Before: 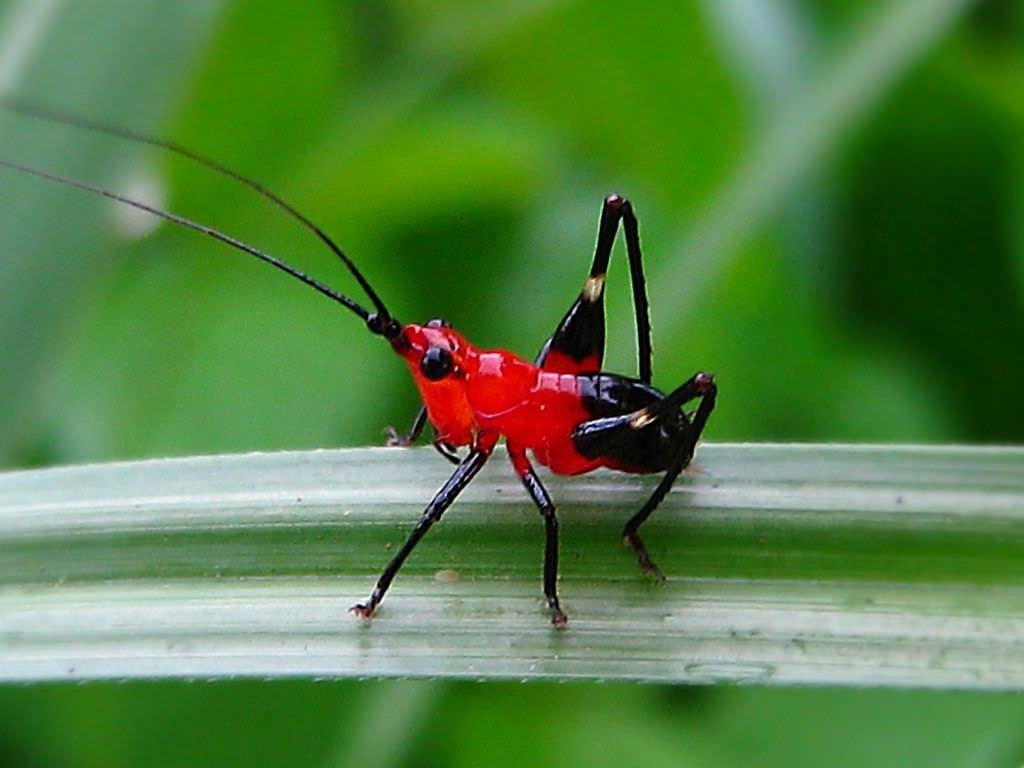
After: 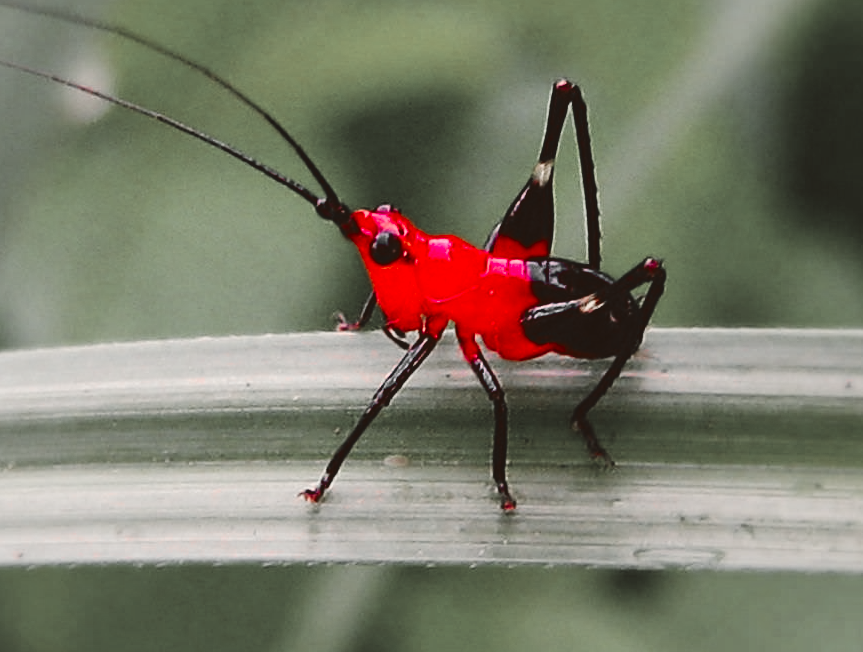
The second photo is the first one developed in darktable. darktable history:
color zones: curves: ch1 [(0, 0.831) (0.08, 0.771) (0.157, 0.268) (0.241, 0.207) (0.562, -0.005) (0.714, -0.013) (0.876, 0.01) (1, 0.831)]
crop and rotate: left 4.991%, top 15.076%, right 10.649%
exposure: black level correction -0.035, exposure -0.496 EV, compensate exposure bias true, compensate highlight preservation false
color correction: highlights a* 6.24, highlights b* 7.53, shadows a* 6.59, shadows b* 7.21, saturation 0.924
tone curve: curves: ch0 [(0, 0) (0.003, 0) (0.011, 0.001) (0.025, 0.003) (0.044, 0.005) (0.069, 0.011) (0.1, 0.021) (0.136, 0.035) (0.177, 0.079) (0.224, 0.134) (0.277, 0.219) (0.335, 0.315) (0.399, 0.42) (0.468, 0.529) (0.543, 0.636) (0.623, 0.727) (0.709, 0.805) (0.801, 0.88) (0.898, 0.957) (1, 1)], preserve colors none
